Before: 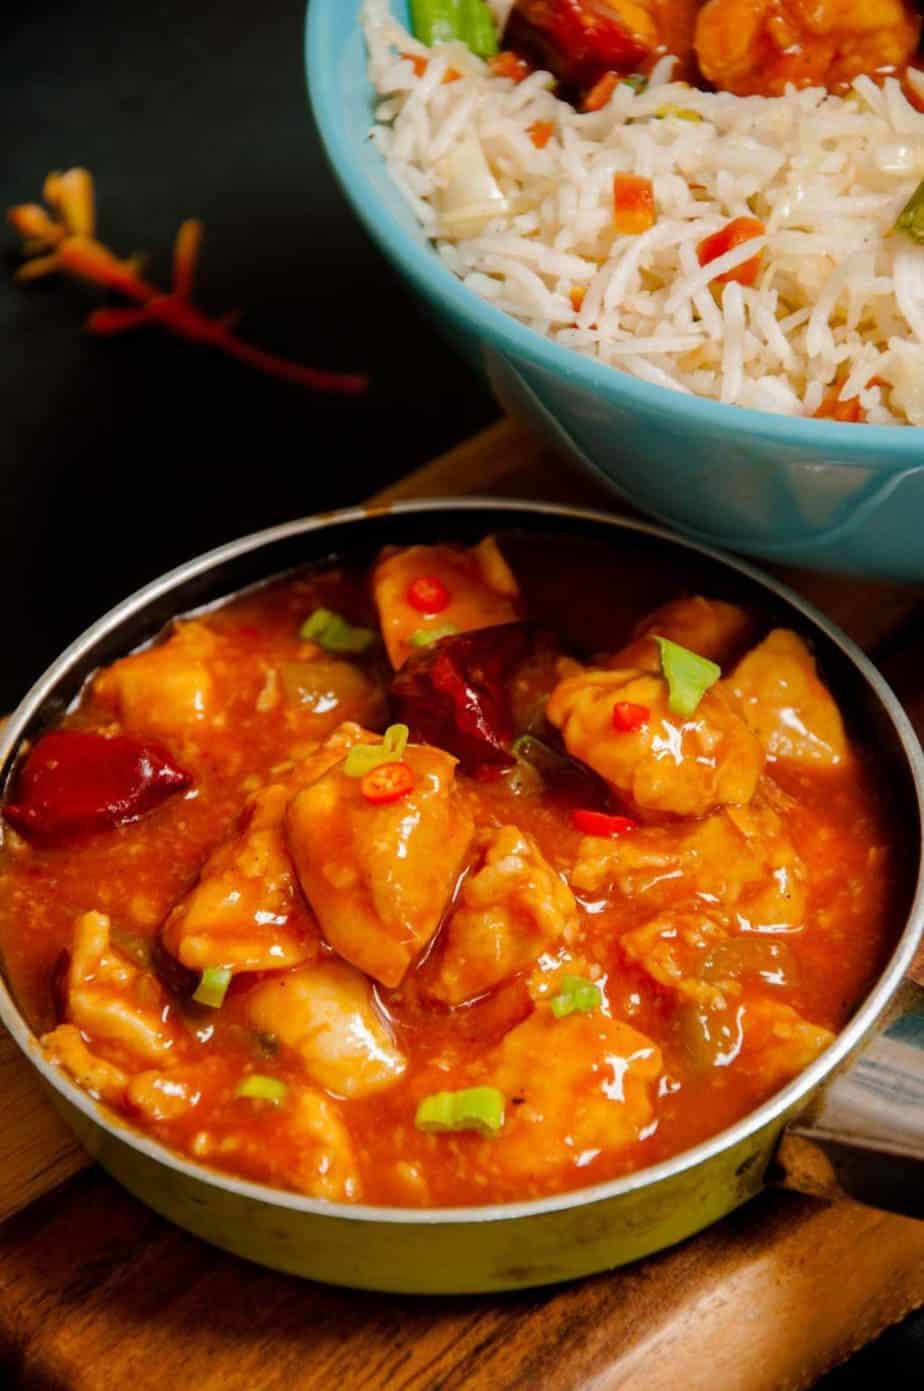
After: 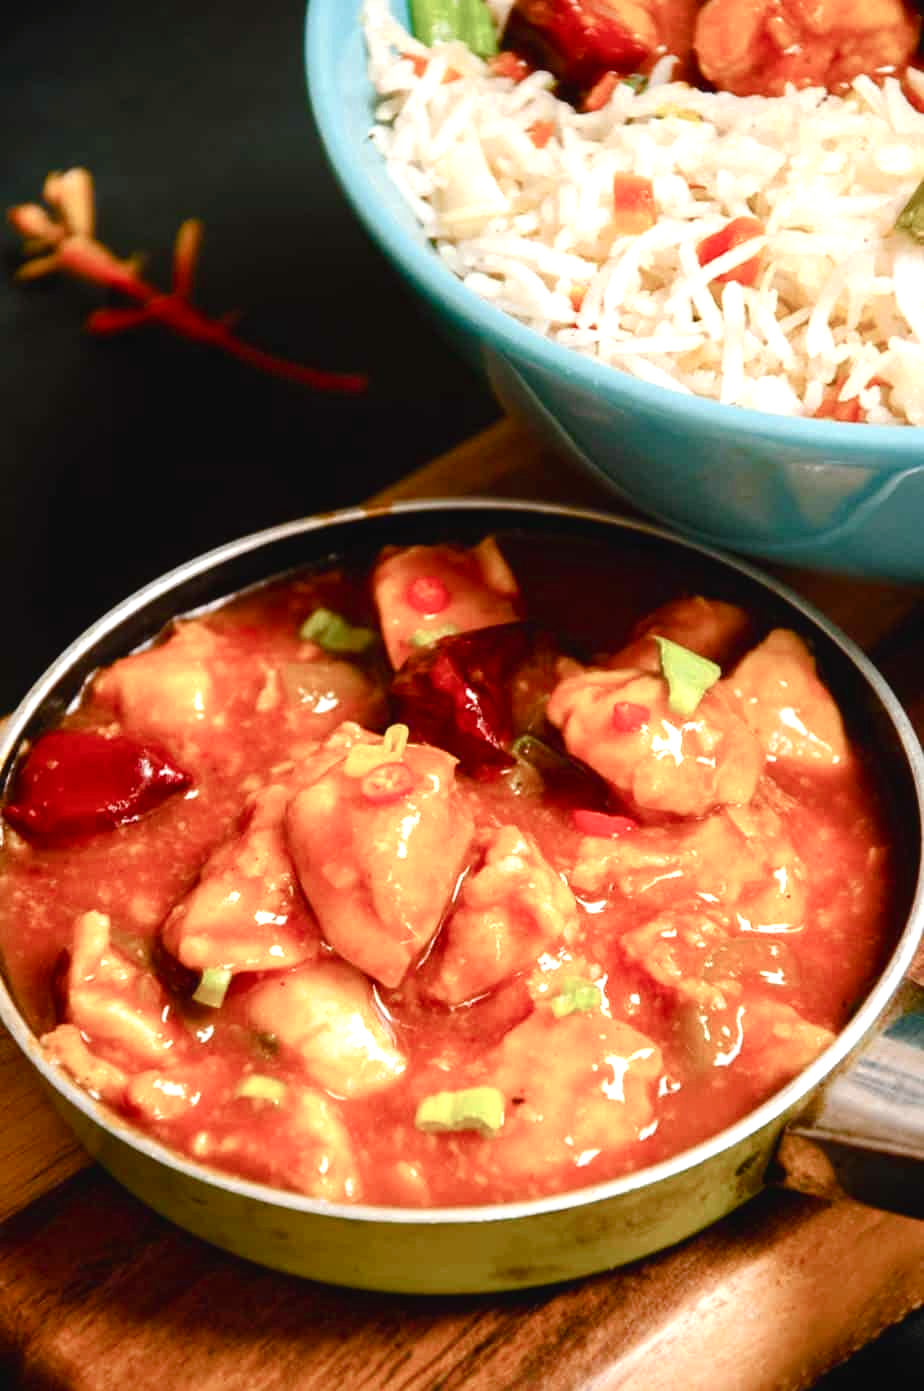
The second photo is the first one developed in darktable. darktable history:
white balance: red 1, blue 1
color balance rgb: shadows lift › luminance -10%, shadows lift › chroma 1%, shadows lift › hue 113°, power › luminance -15%, highlights gain › chroma 0.2%, highlights gain › hue 333°, global offset › luminance 0.5%, perceptual saturation grading › global saturation 20%, perceptual saturation grading › highlights -50%, perceptual saturation grading › shadows 25%, contrast -10%
exposure: black level correction 0, exposure 1.1 EV, compensate exposure bias true, compensate highlight preservation false
